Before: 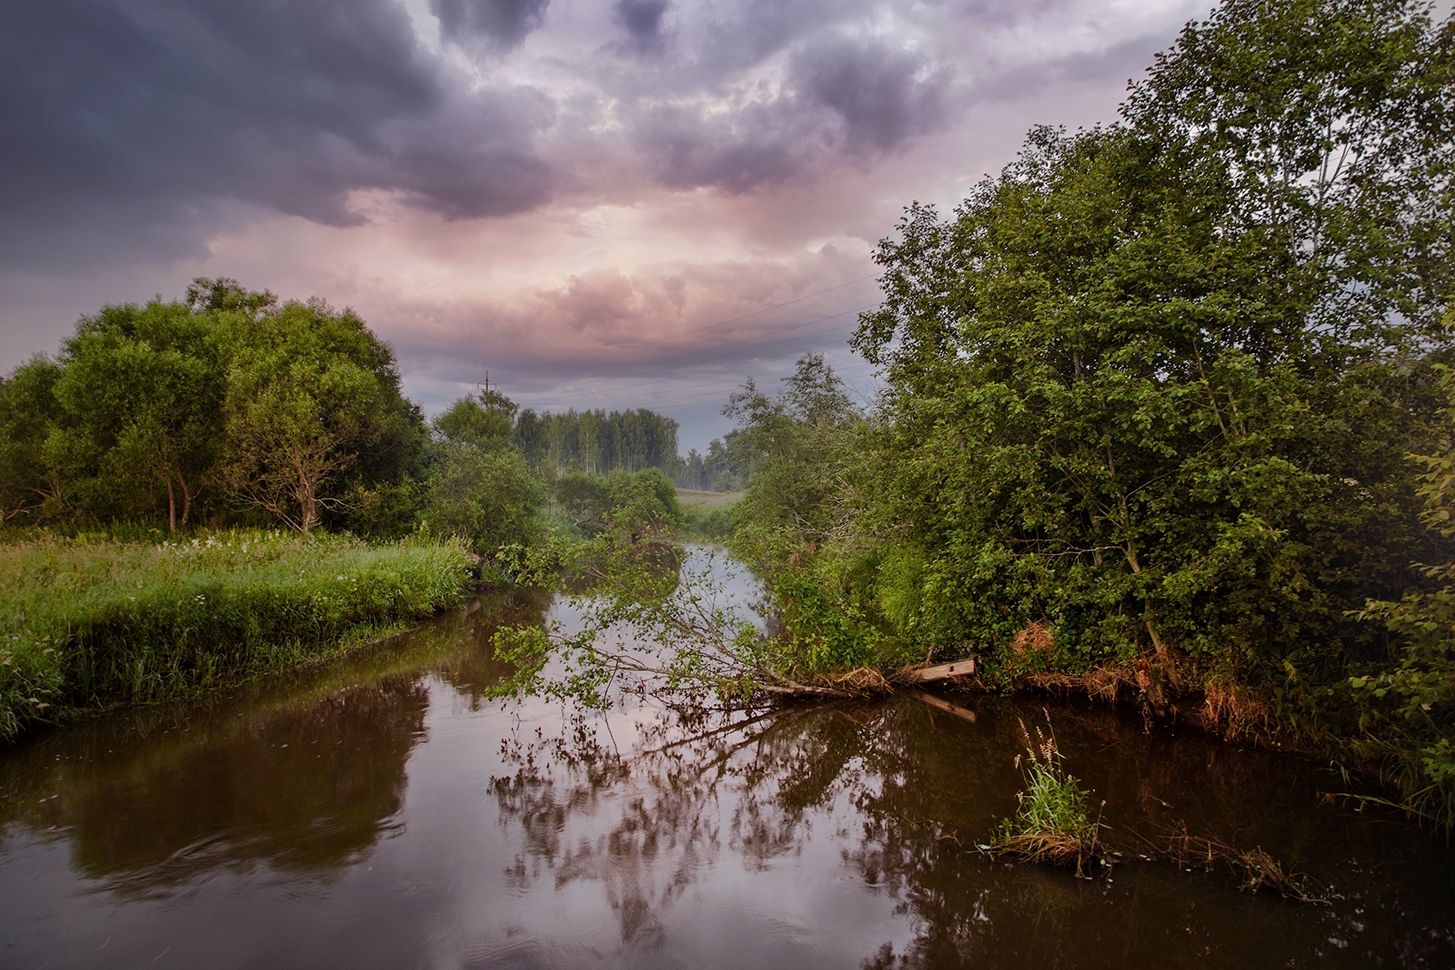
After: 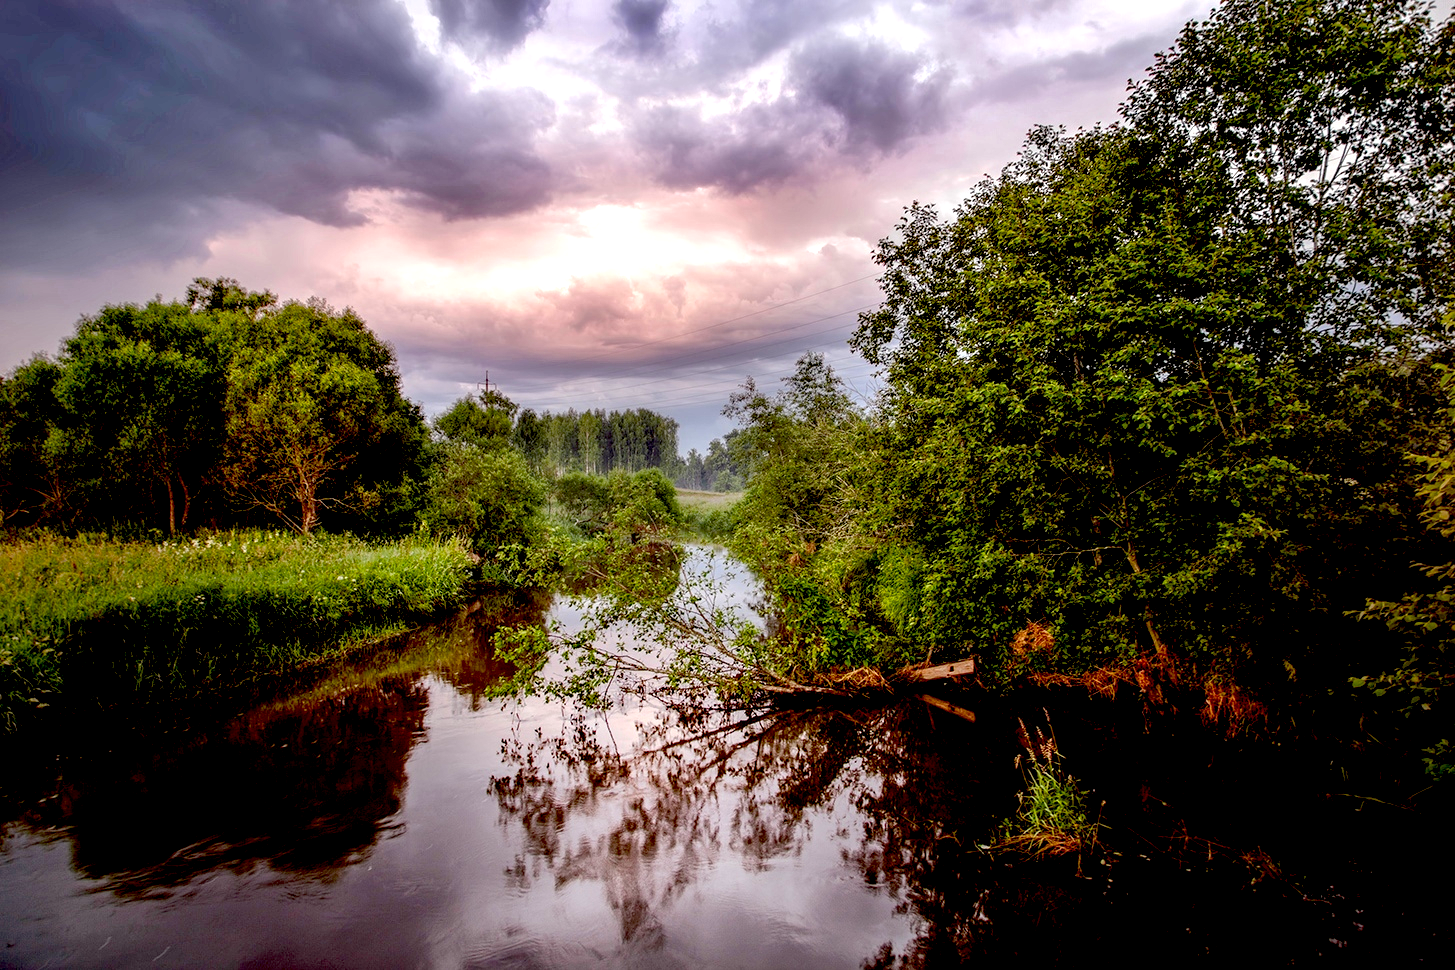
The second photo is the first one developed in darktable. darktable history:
exposure: black level correction 0.036, exposure 0.906 EV, compensate exposure bias true, compensate highlight preservation false
local contrast: on, module defaults
